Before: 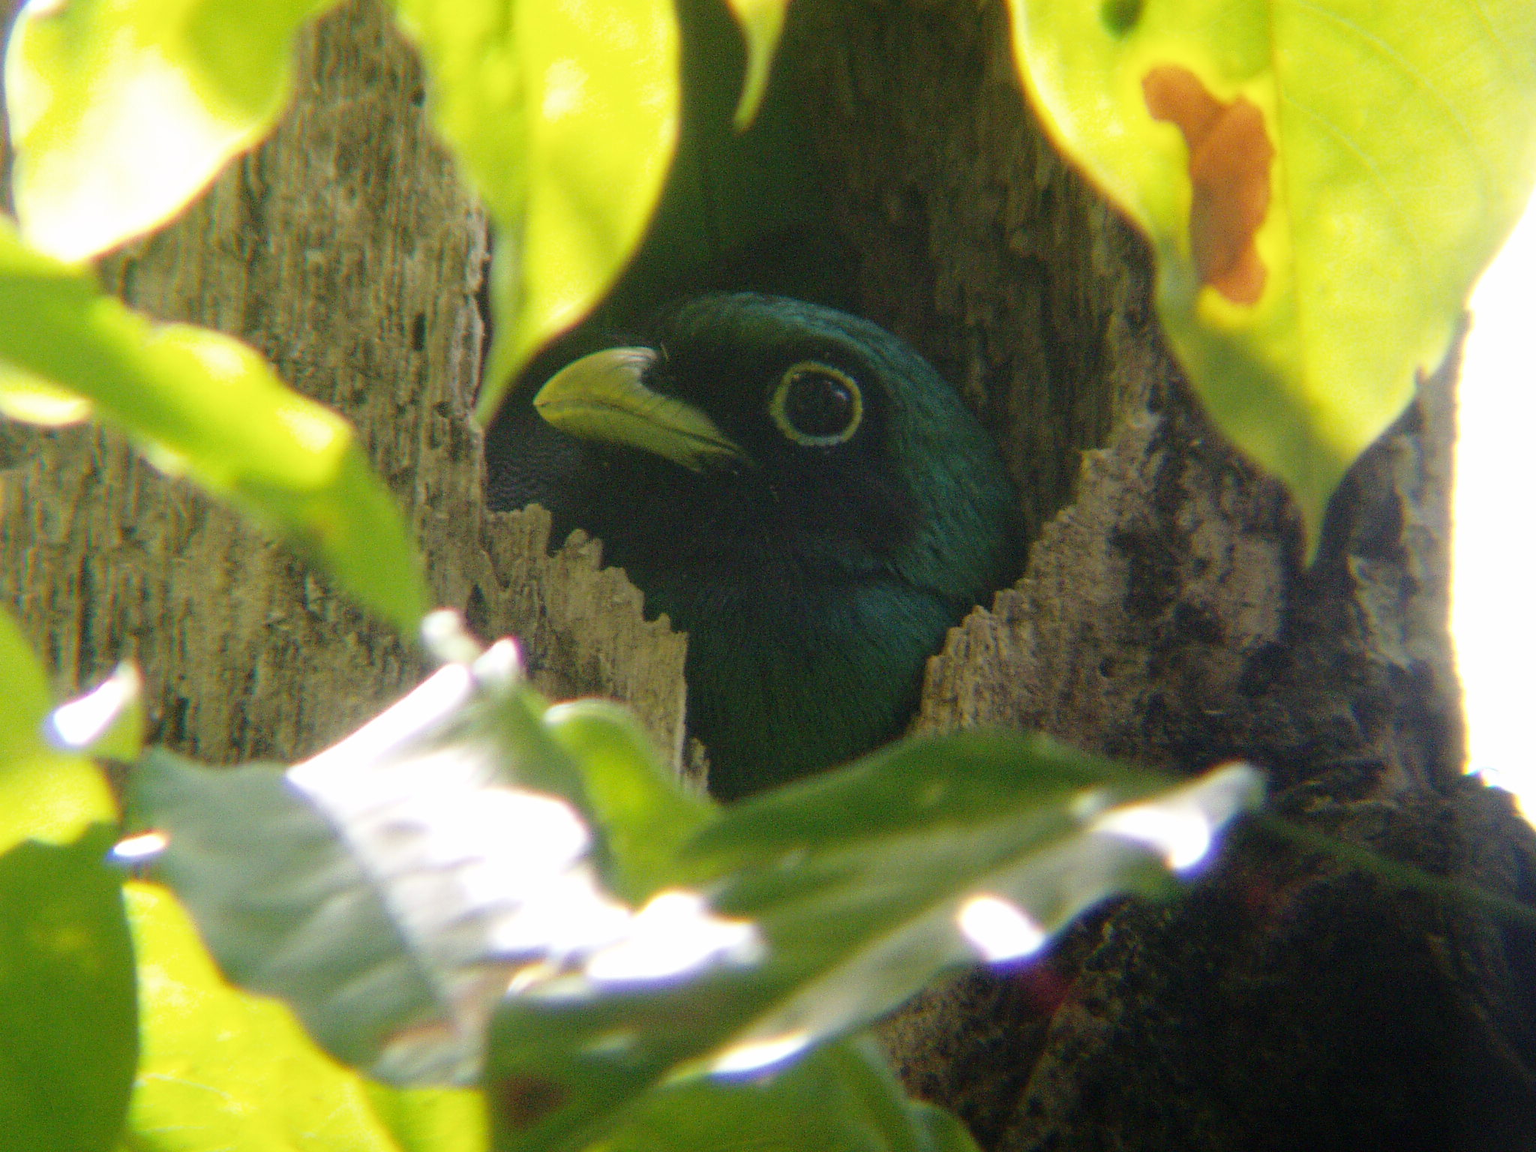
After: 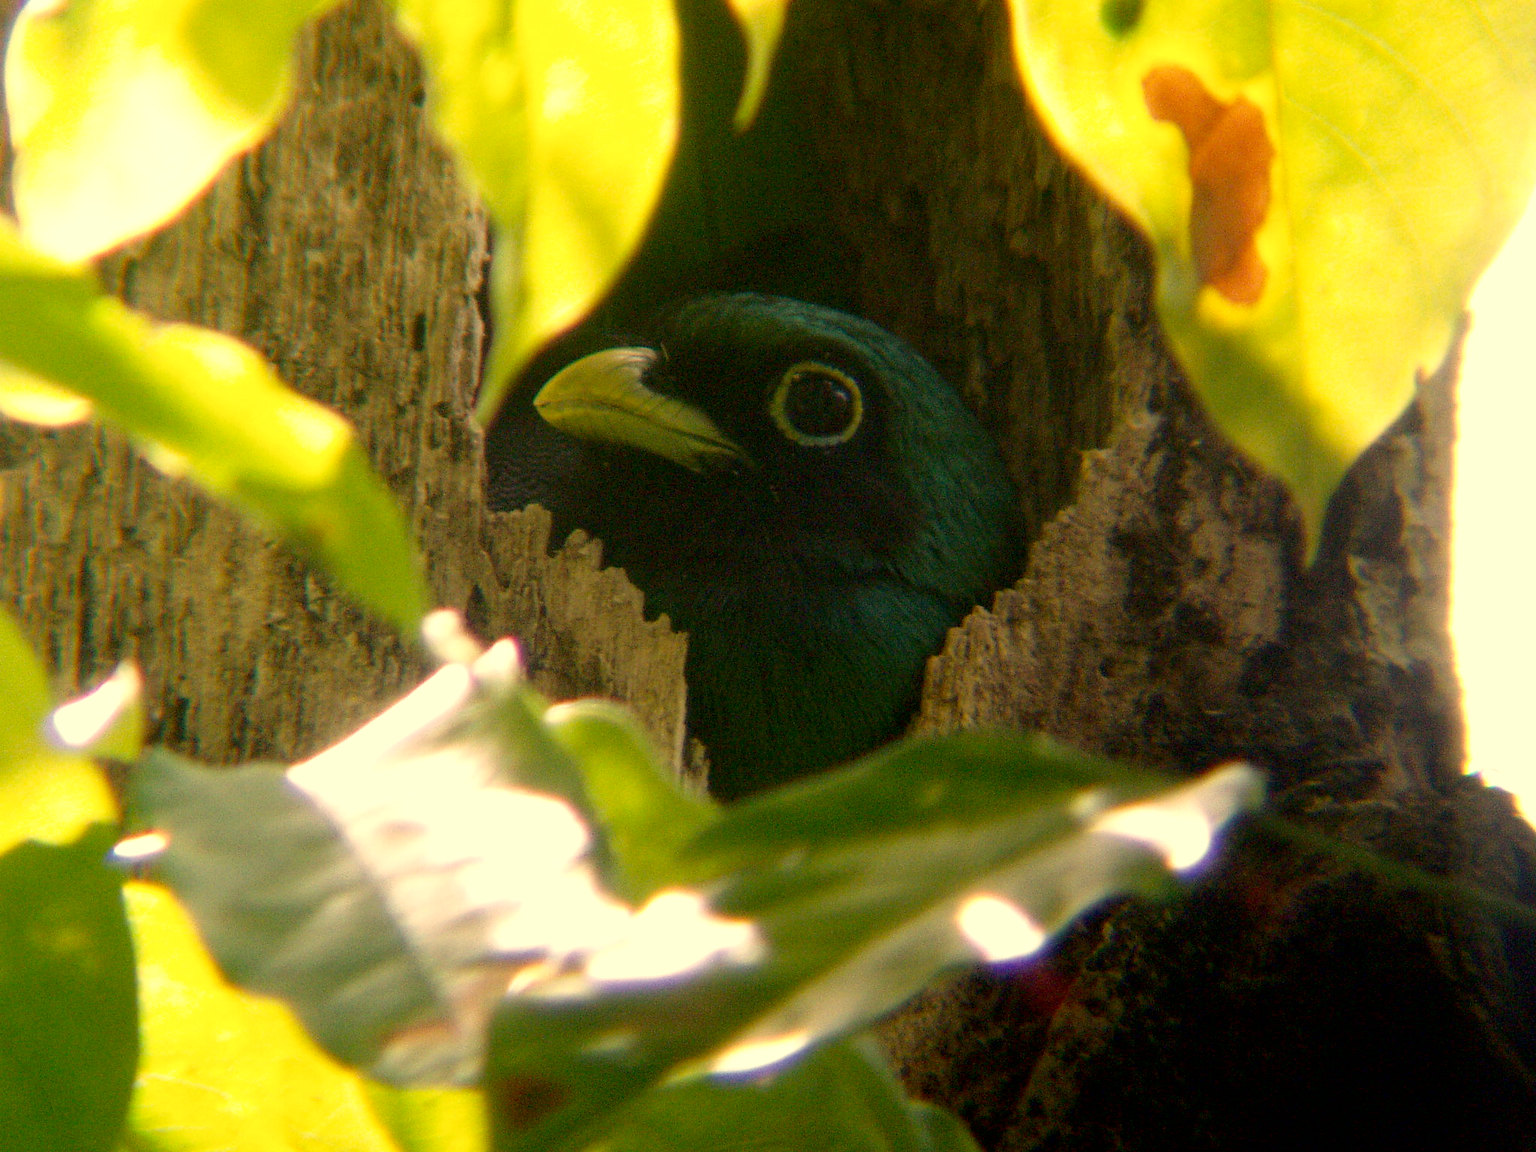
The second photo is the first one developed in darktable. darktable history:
white balance: red 1.138, green 0.996, blue 0.812
exposure: black level correction 0.007, exposure 0.093 EV, compensate highlight preservation false
tone equalizer: on, module defaults
contrast brightness saturation: brightness -0.09
